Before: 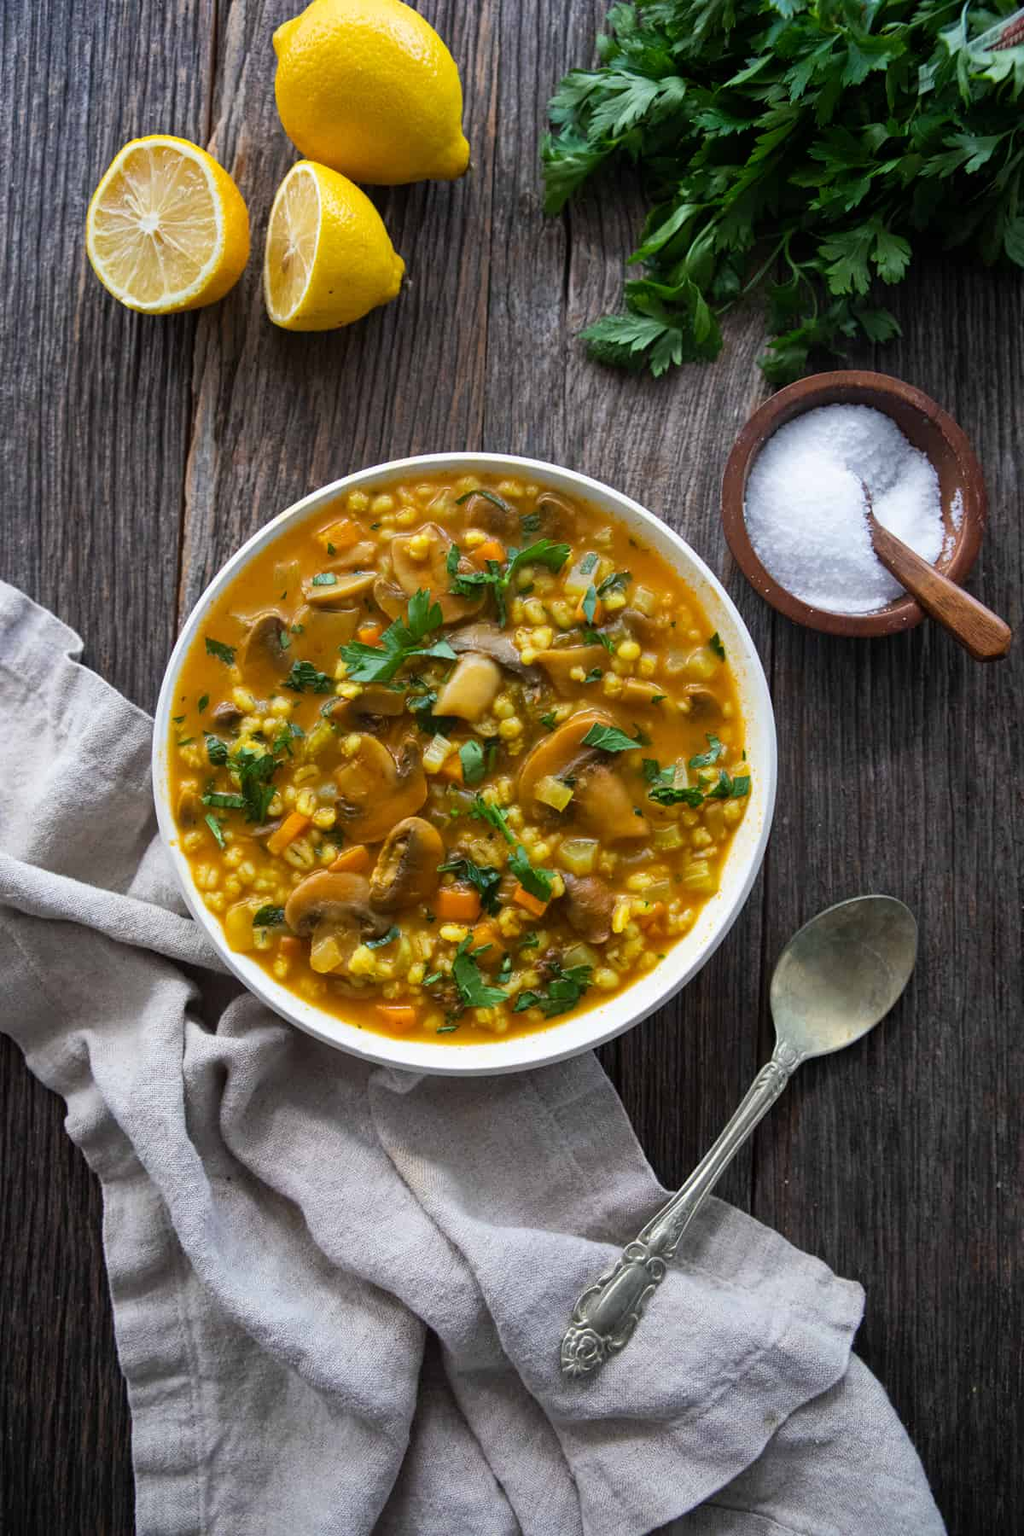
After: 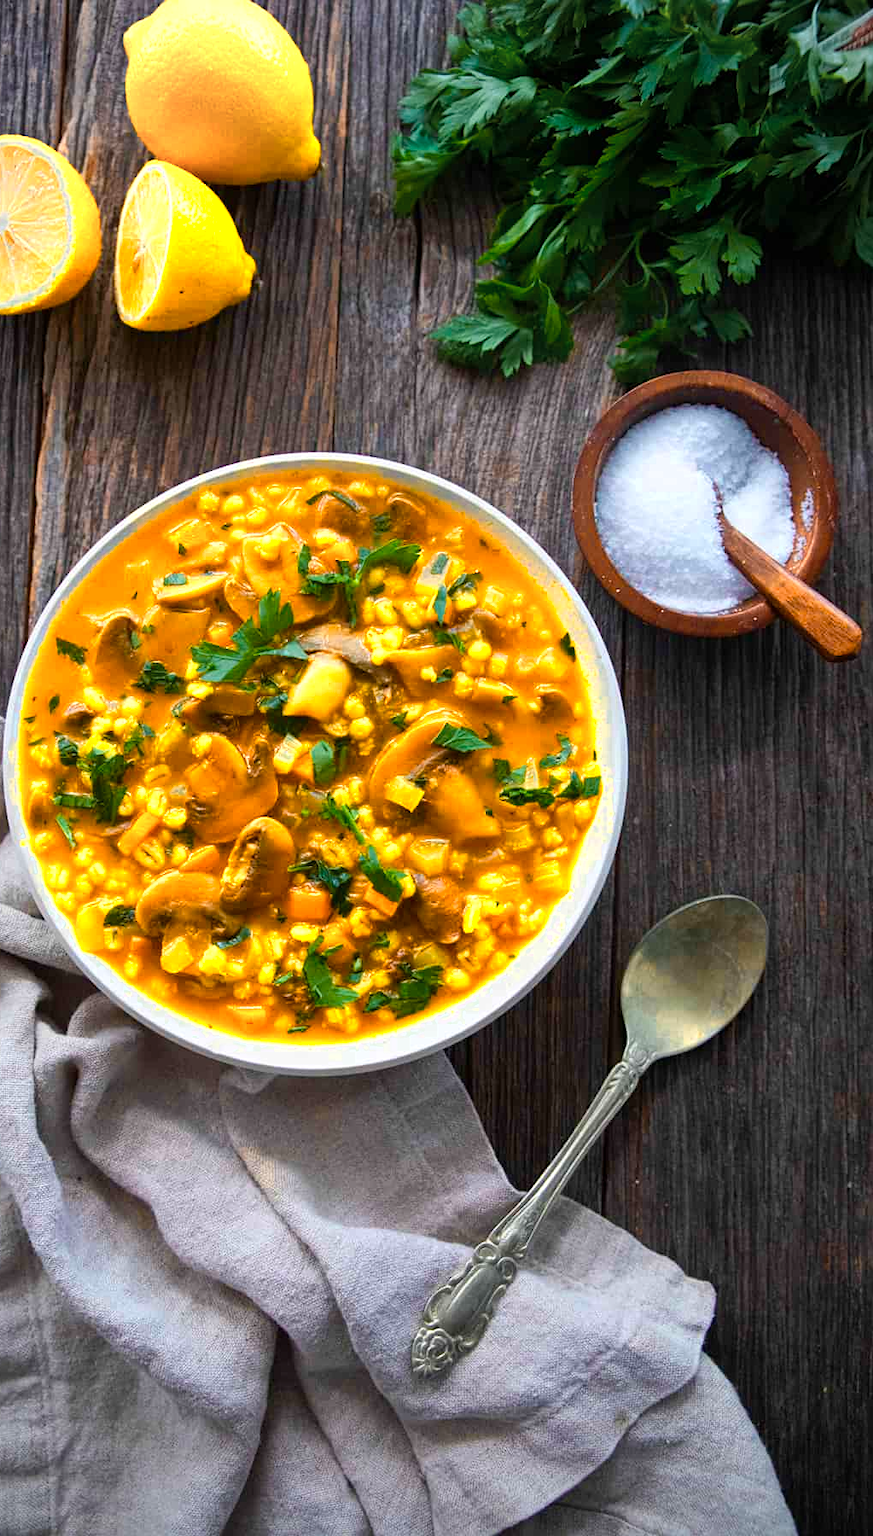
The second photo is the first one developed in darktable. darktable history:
crop and rotate: left 14.584%
velvia: strength 51%, mid-tones bias 0.51
sharpen: amount 0.2
vignetting: fall-off radius 60.92%
color zones: curves: ch0 [(0.018, 0.548) (0.197, 0.654) (0.425, 0.447) (0.605, 0.658) (0.732, 0.579)]; ch1 [(0.105, 0.531) (0.224, 0.531) (0.386, 0.39) (0.618, 0.456) (0.732, 0.456) (0.956, 0.421)]; ch2 [(0.039, 0.583) (0.215, 0.465) (0.399, 0.544) (0.465, 0.548) (0.614, 0.447) (0.724, 0.43) (0.882, 0.623) (0.956, 0.632)]
